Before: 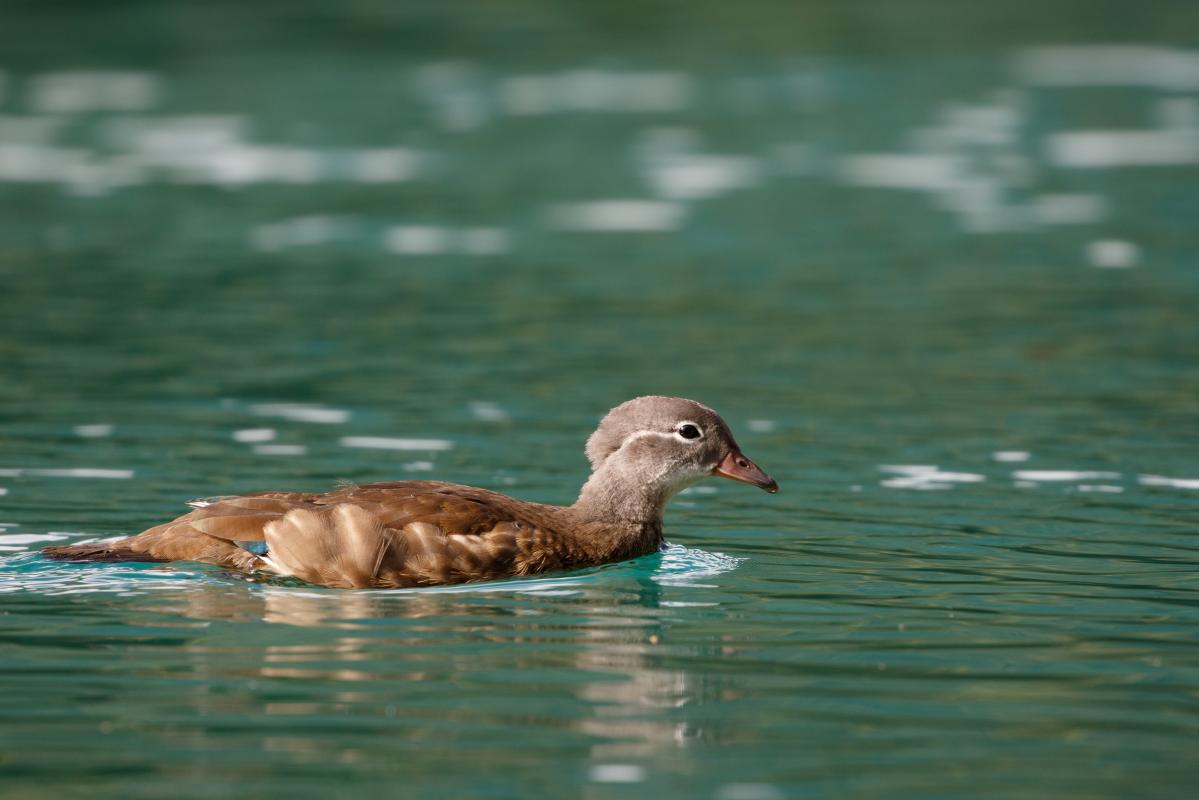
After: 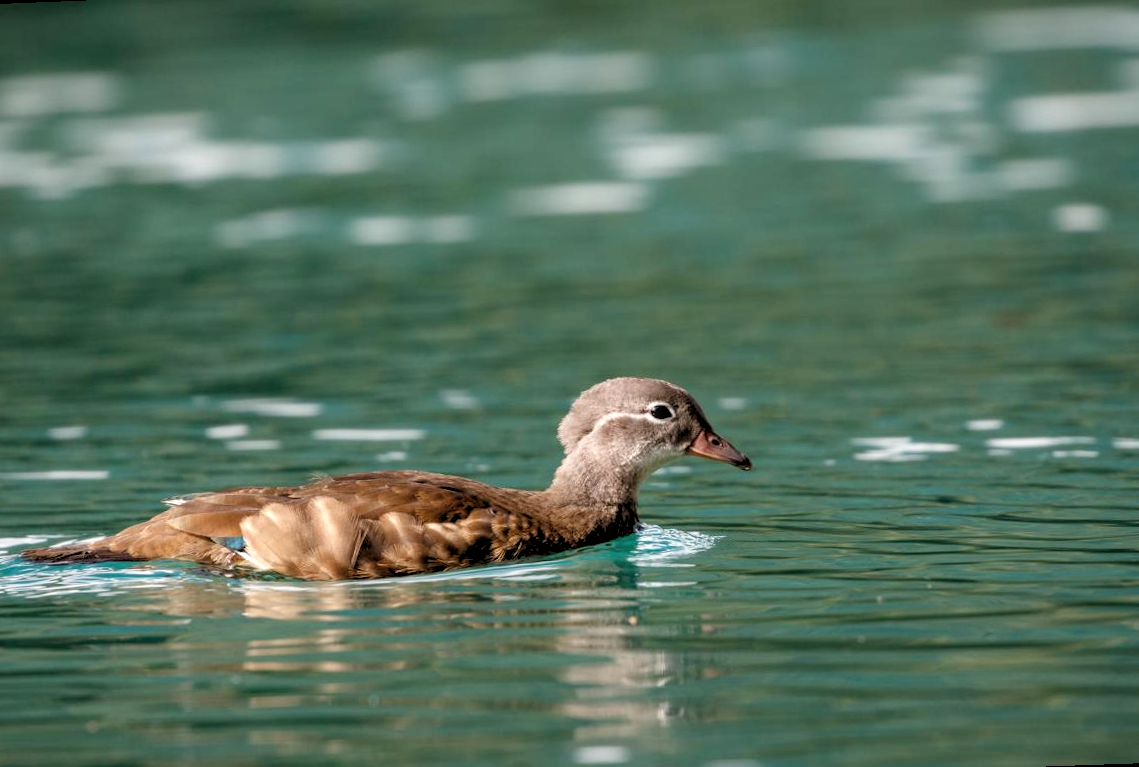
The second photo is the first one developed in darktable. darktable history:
local contrast: on, module defaults
rgb levels: levels [[0.013, 0.434, 0.89], [0, 0.5, 1], [0, 0.5, 1]]
rotate and perspective: rotation -2.12°, lens shift (vertical) 0.009, lens shift (horizontal) -0.008, automatic cropping original format, crop left 0.036, crop right 0.964, crop top 0.05, crop bottom 0.959
color balance: contrast -0.5%
